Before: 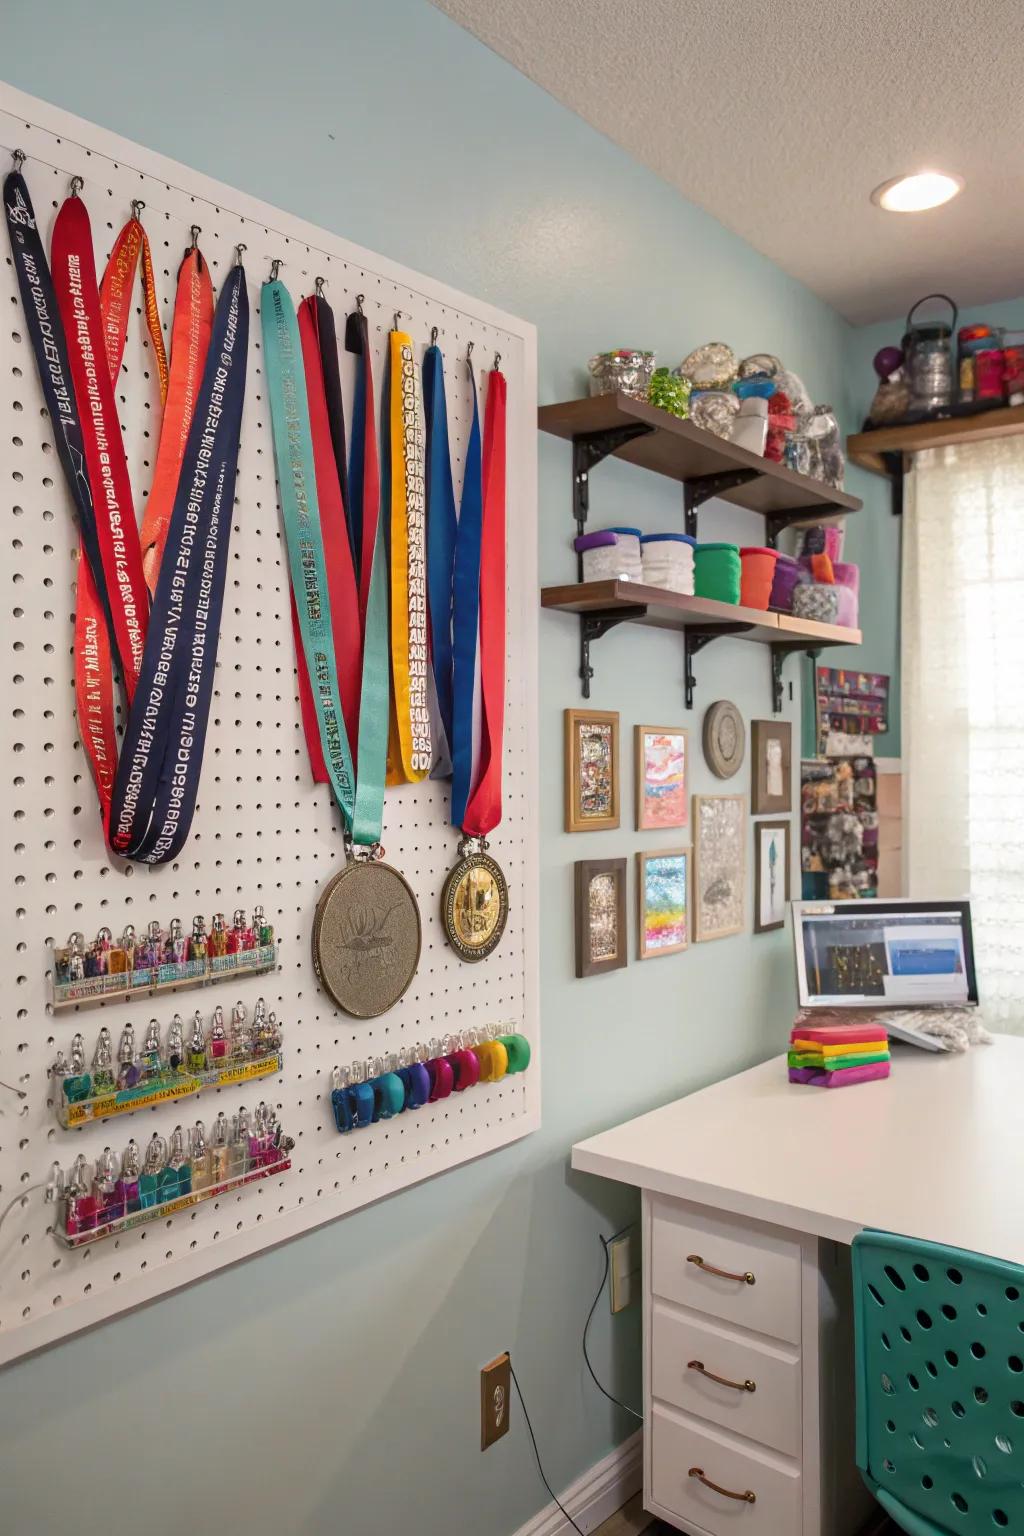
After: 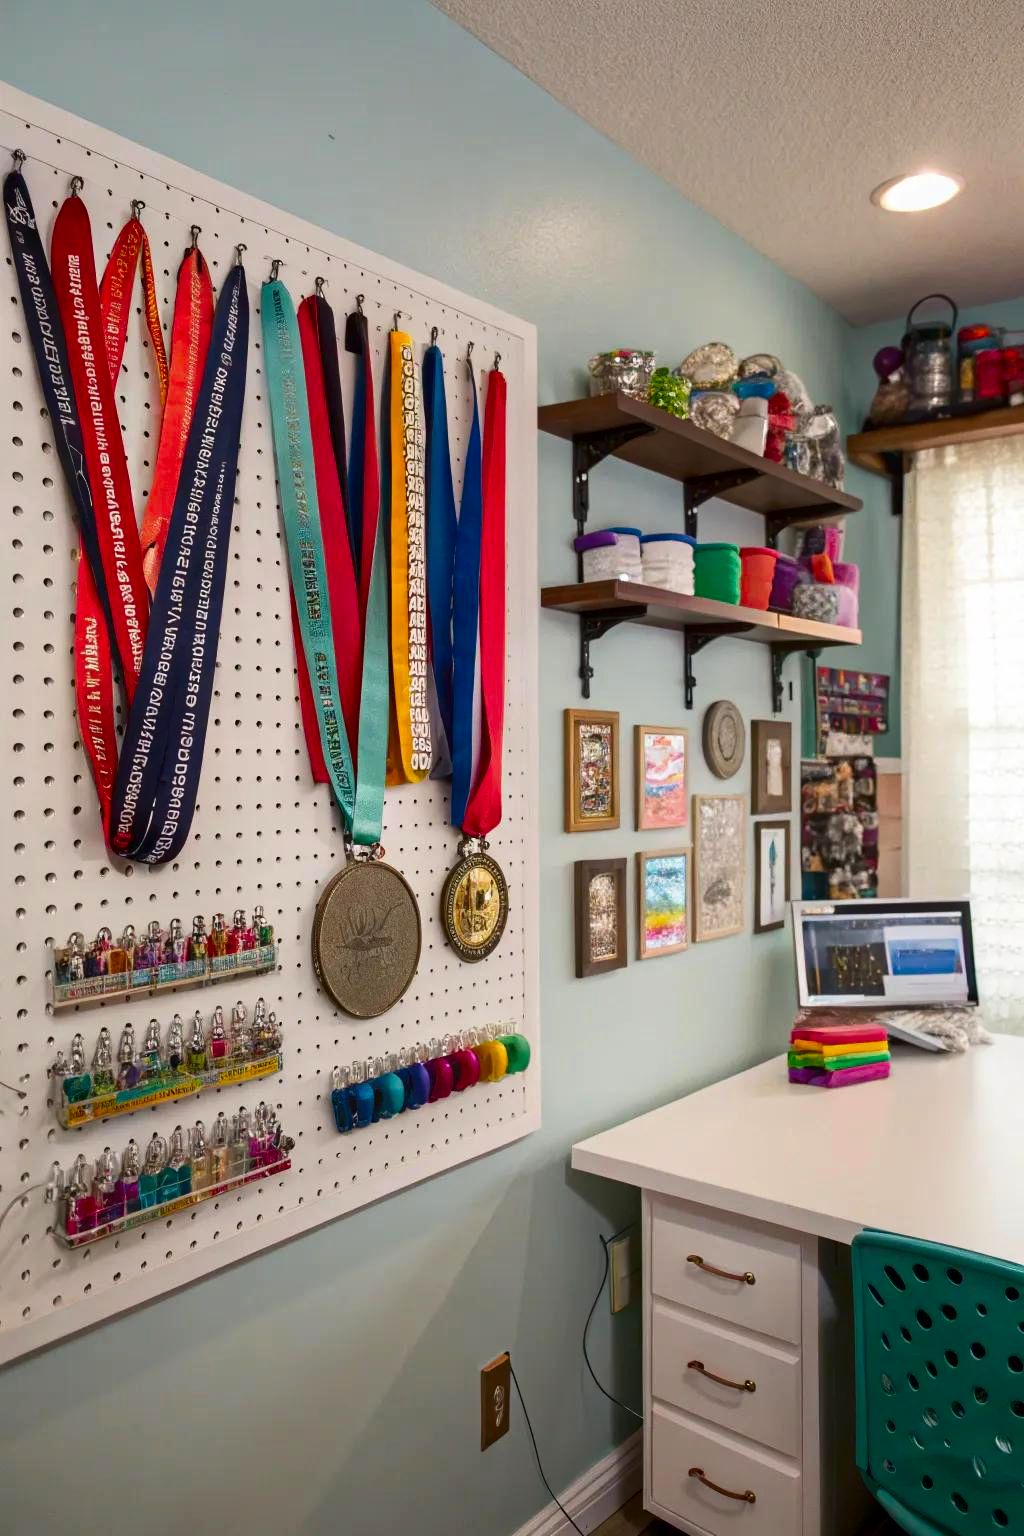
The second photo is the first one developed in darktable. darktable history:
contrast brightness saturation: contrast 0.116, brightness -0.115, saturation 0.203
